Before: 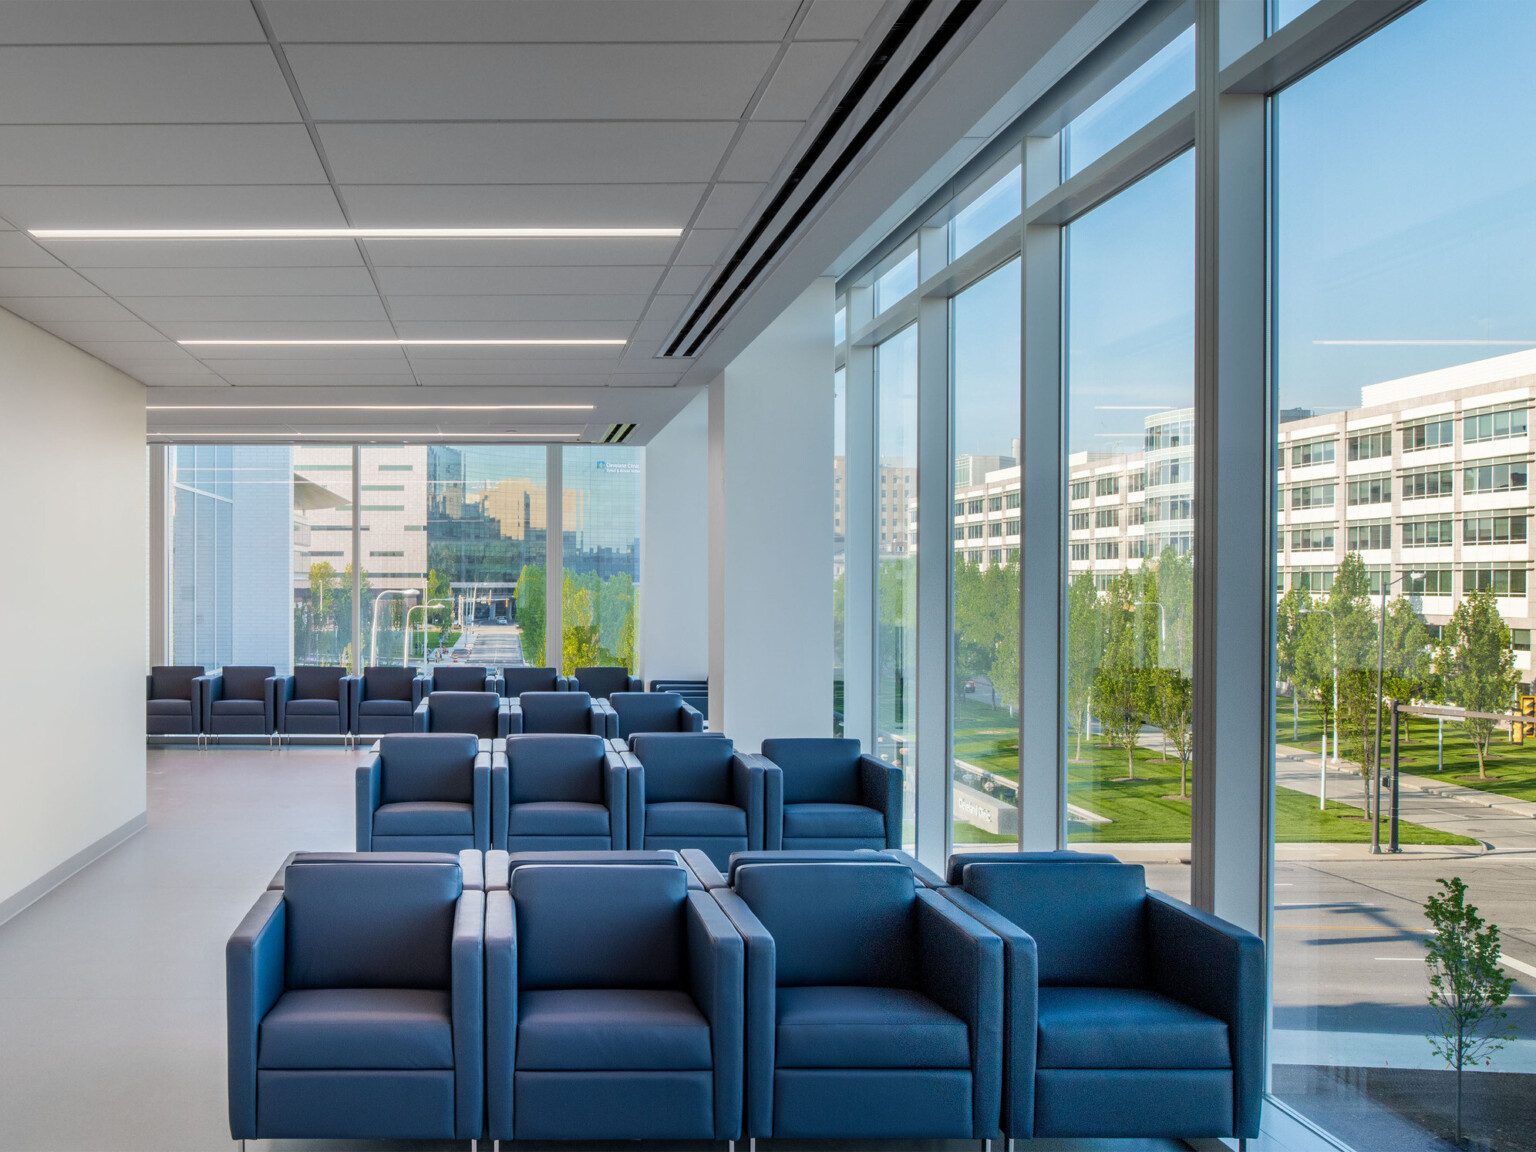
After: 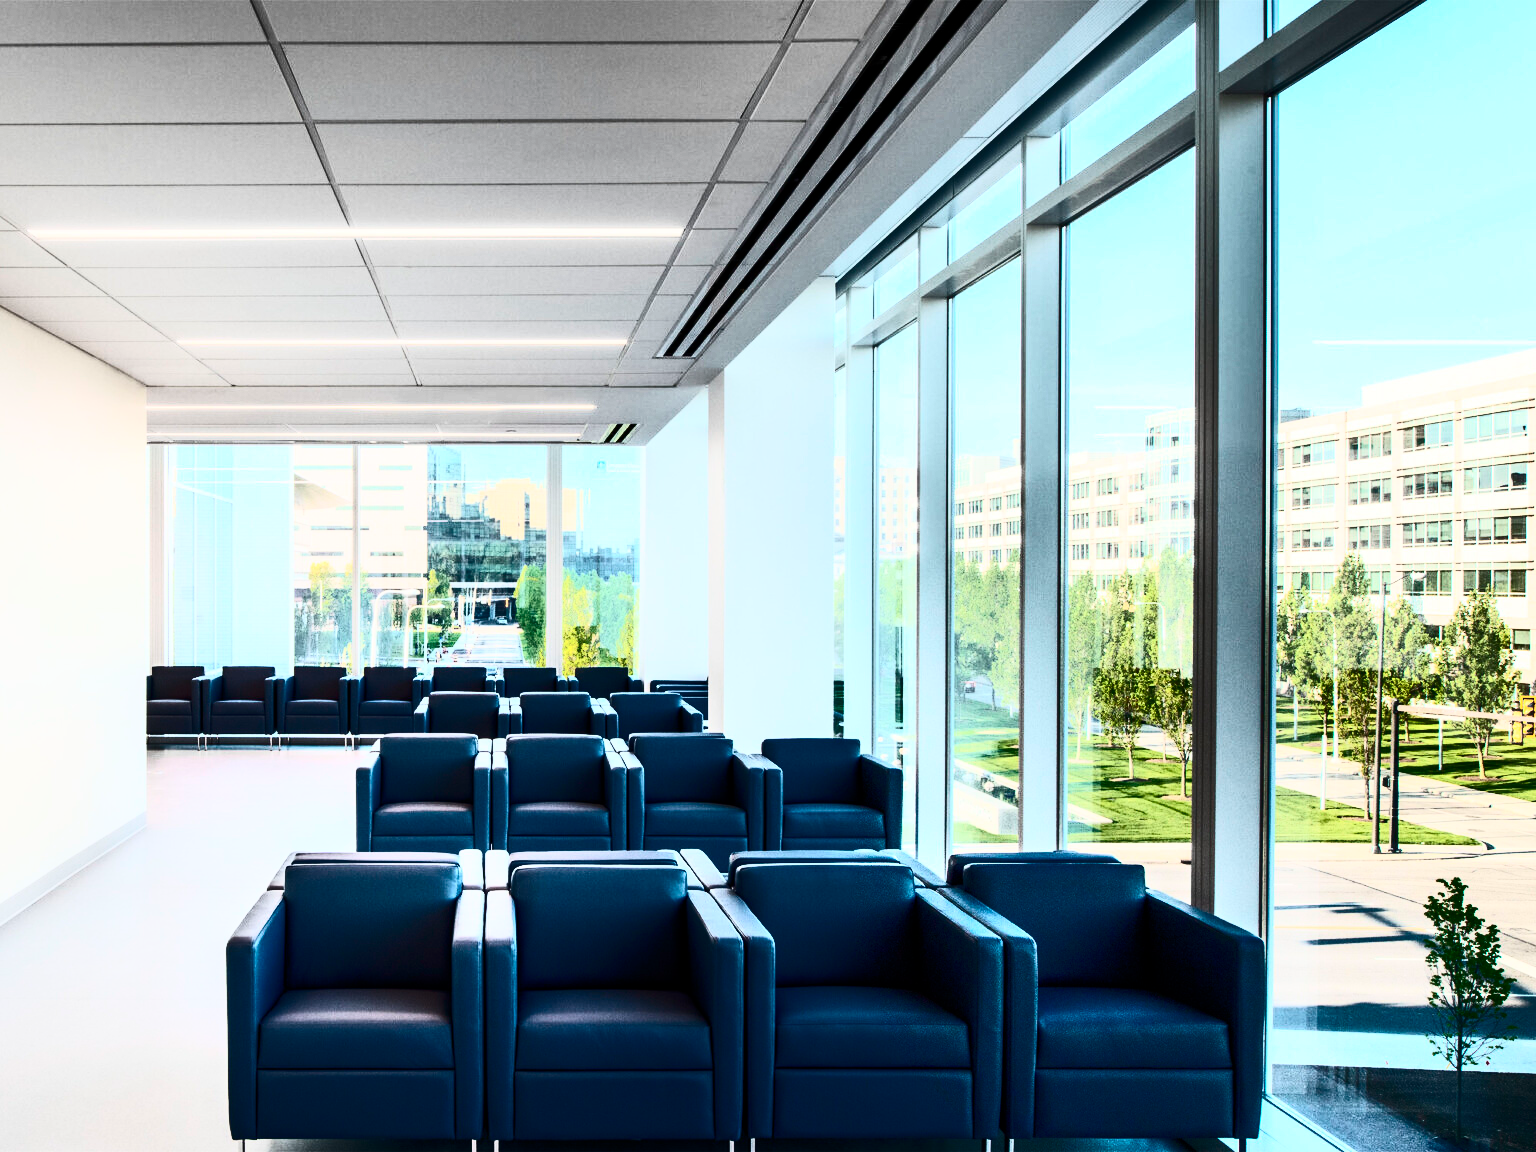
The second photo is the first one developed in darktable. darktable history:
contrast brightness saturation: contrast 0.918, brightness 0.199
